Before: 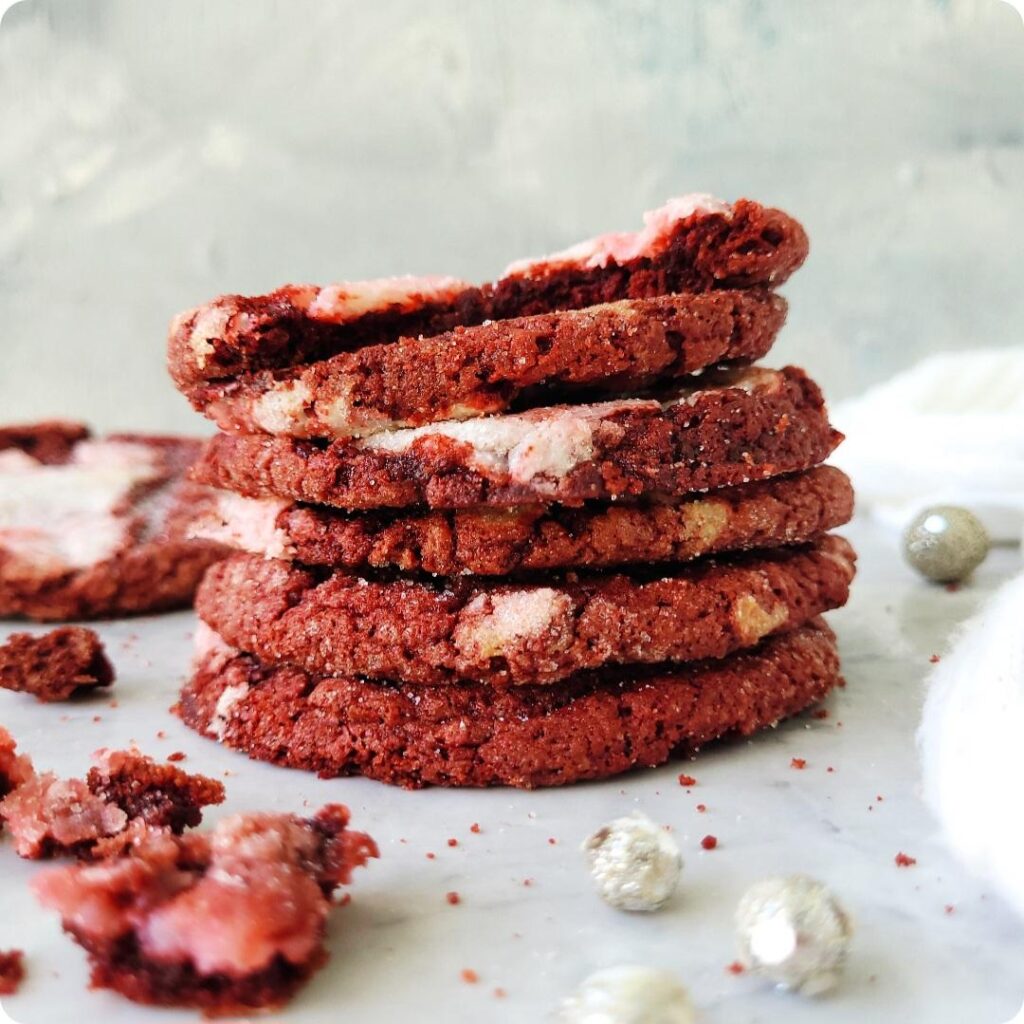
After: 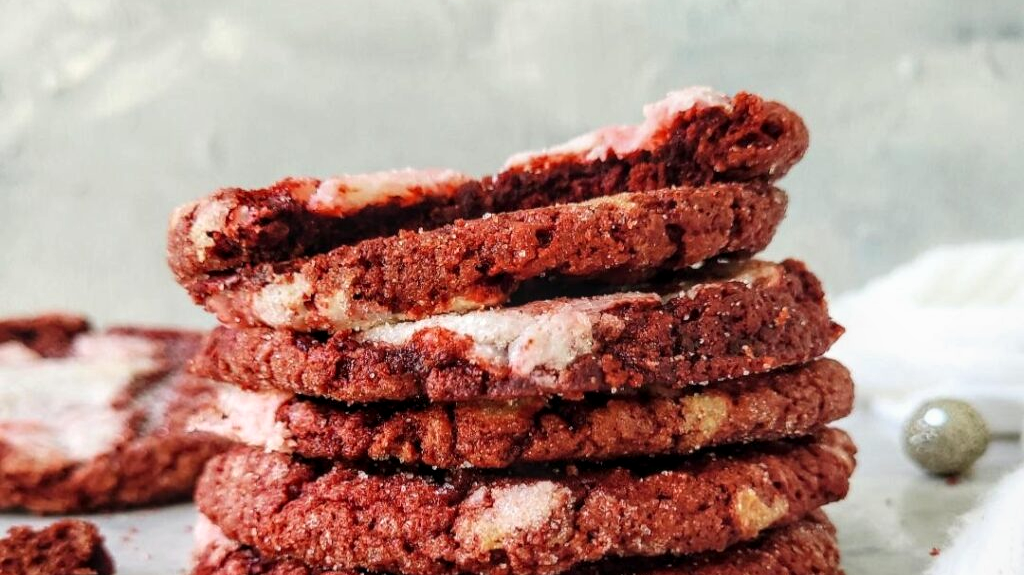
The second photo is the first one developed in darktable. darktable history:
local contrast: on, module defaults
crop and rotate: top 10.517%, bottom 33.277%
